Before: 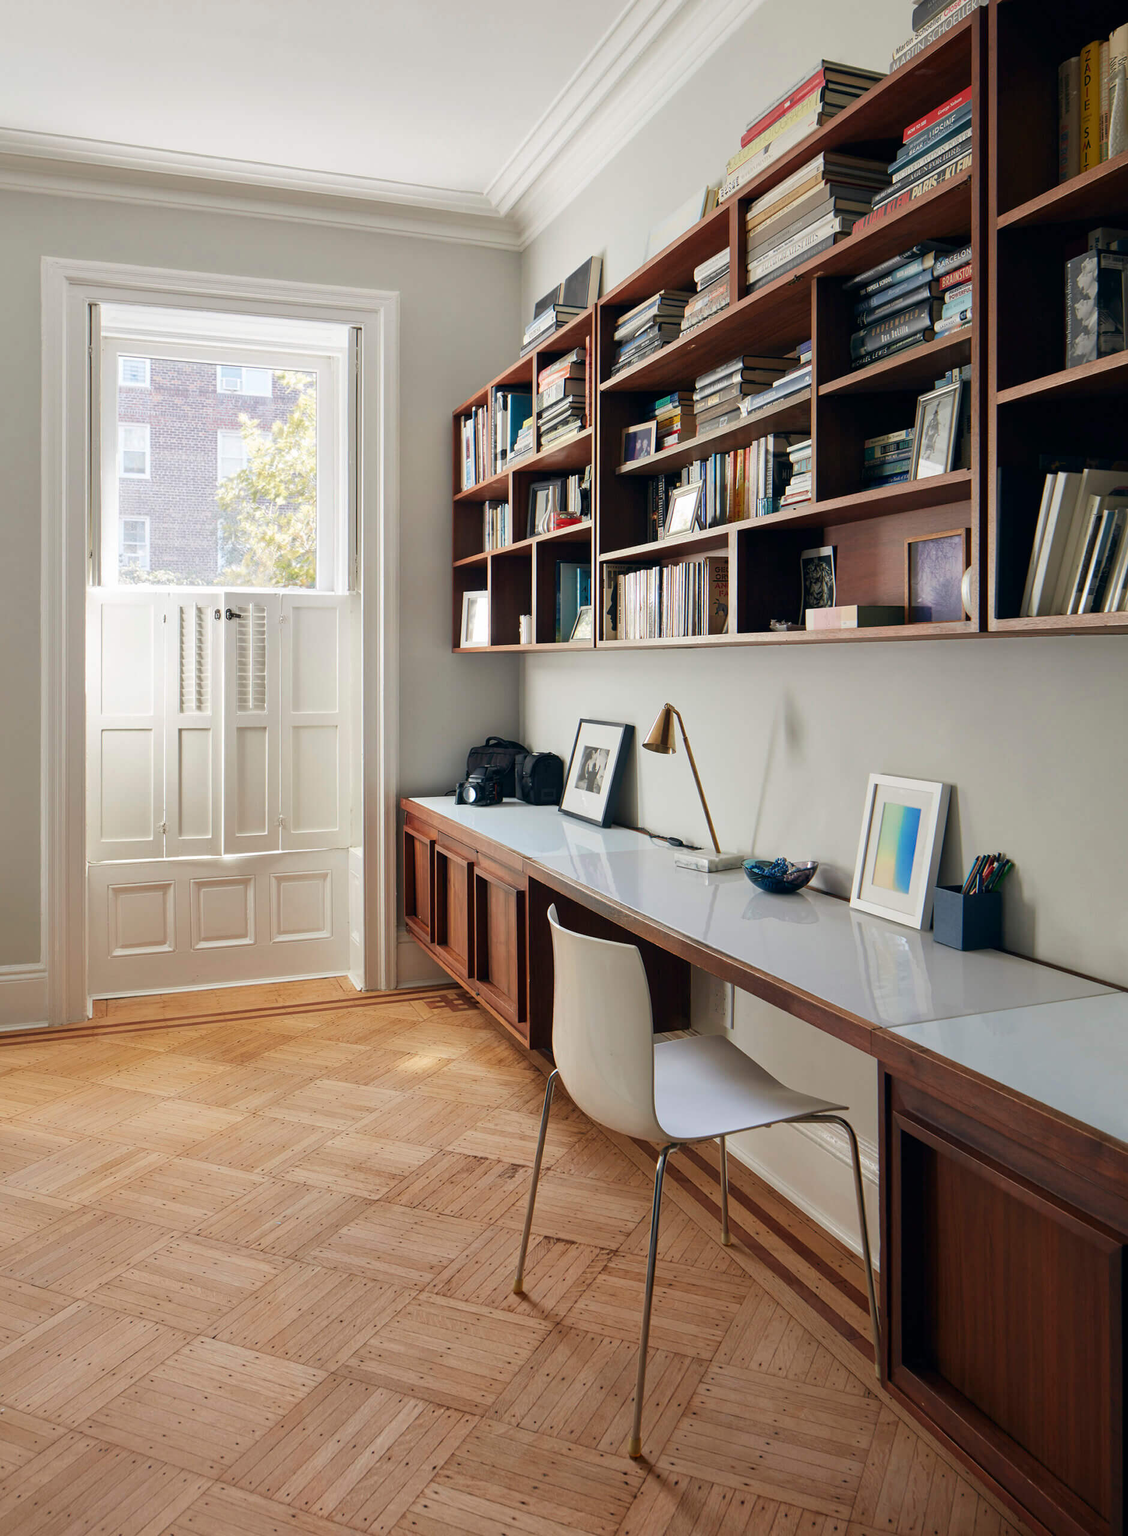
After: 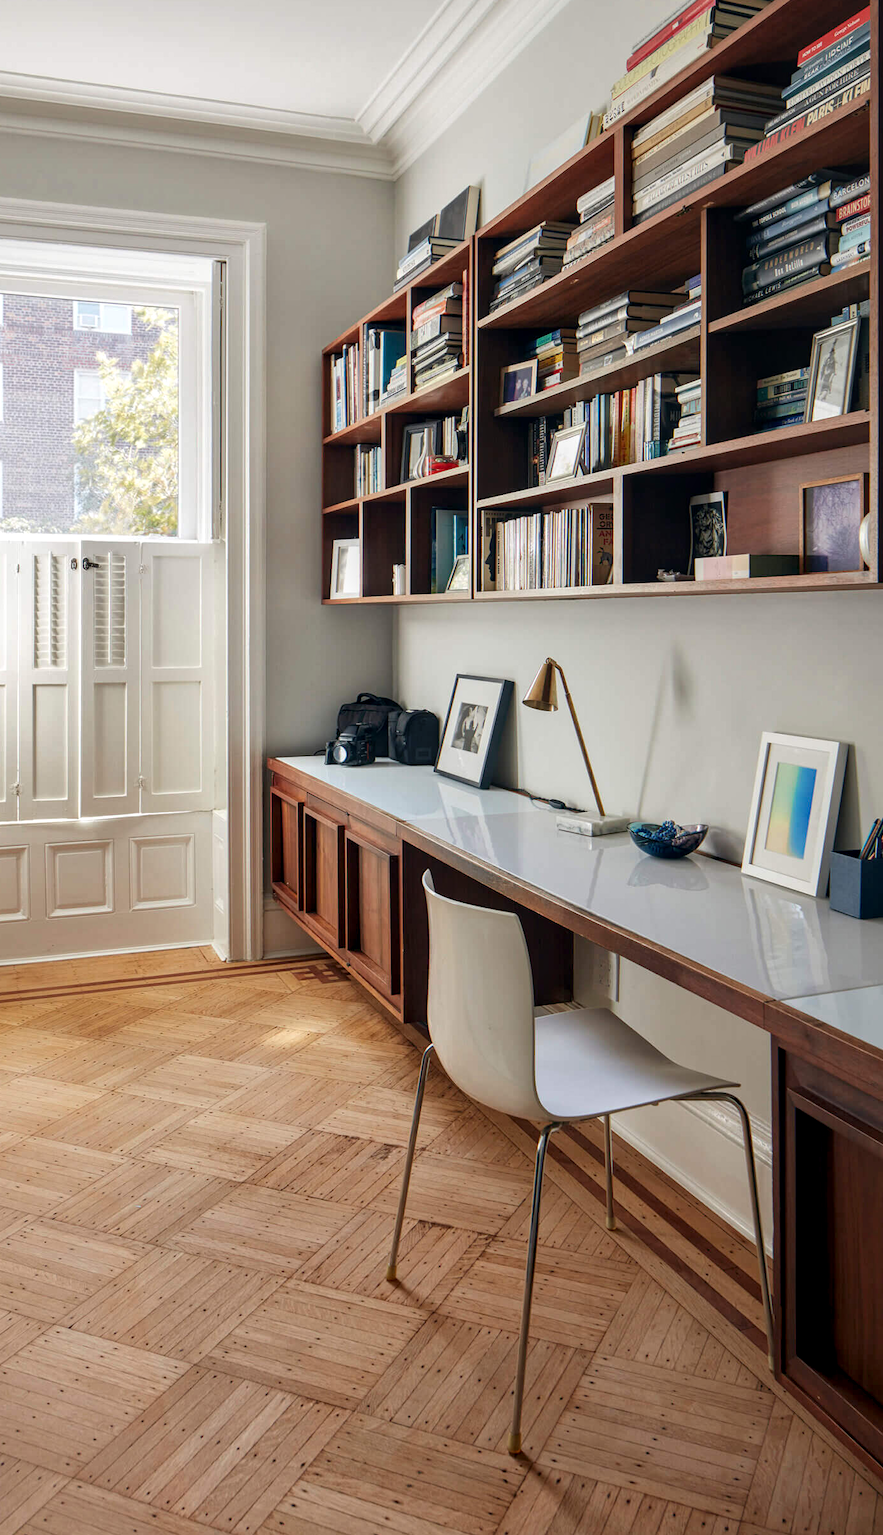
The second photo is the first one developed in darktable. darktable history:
local contrast: on, module defaults
crop and rotate: left 13.15%, top 5.251%, right 12.609%
